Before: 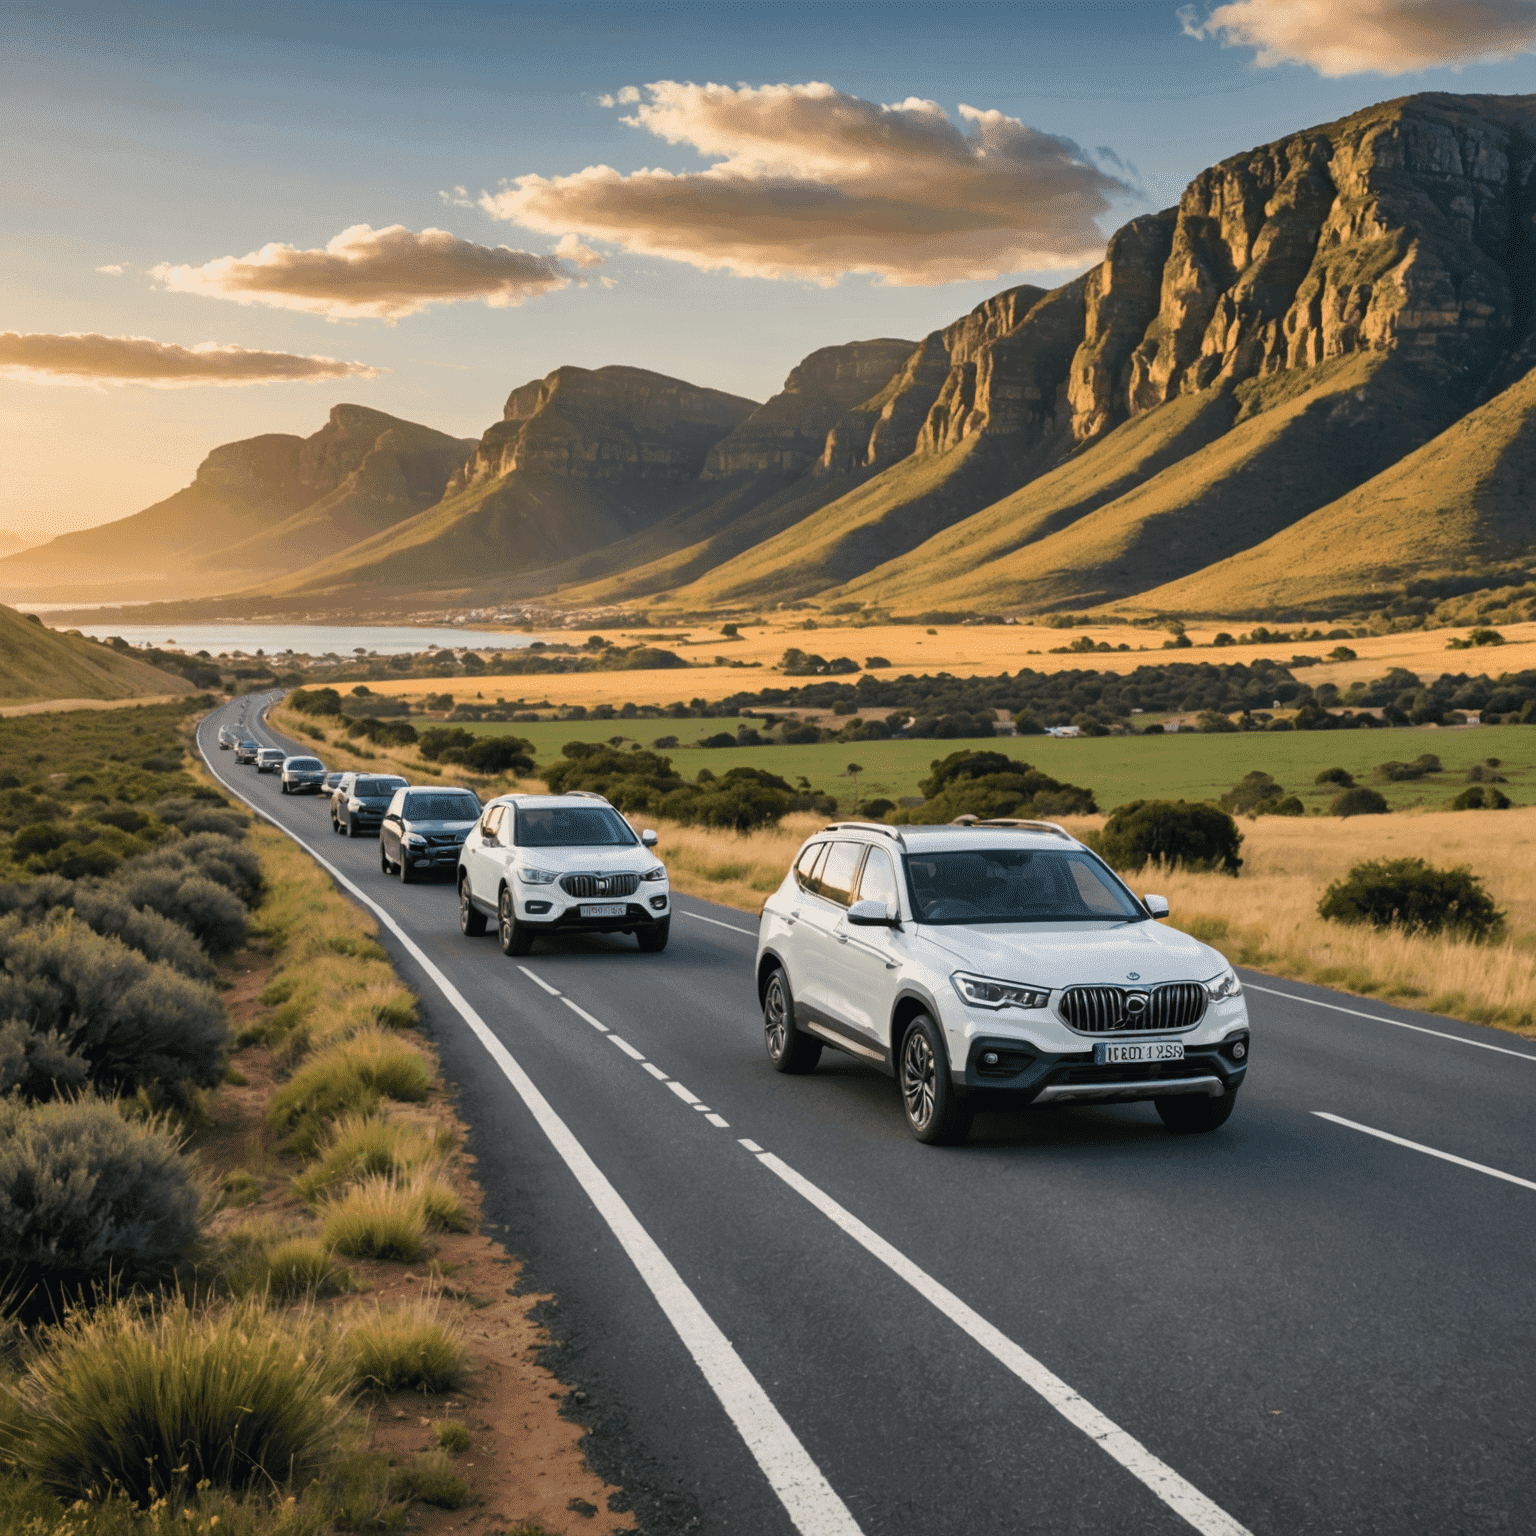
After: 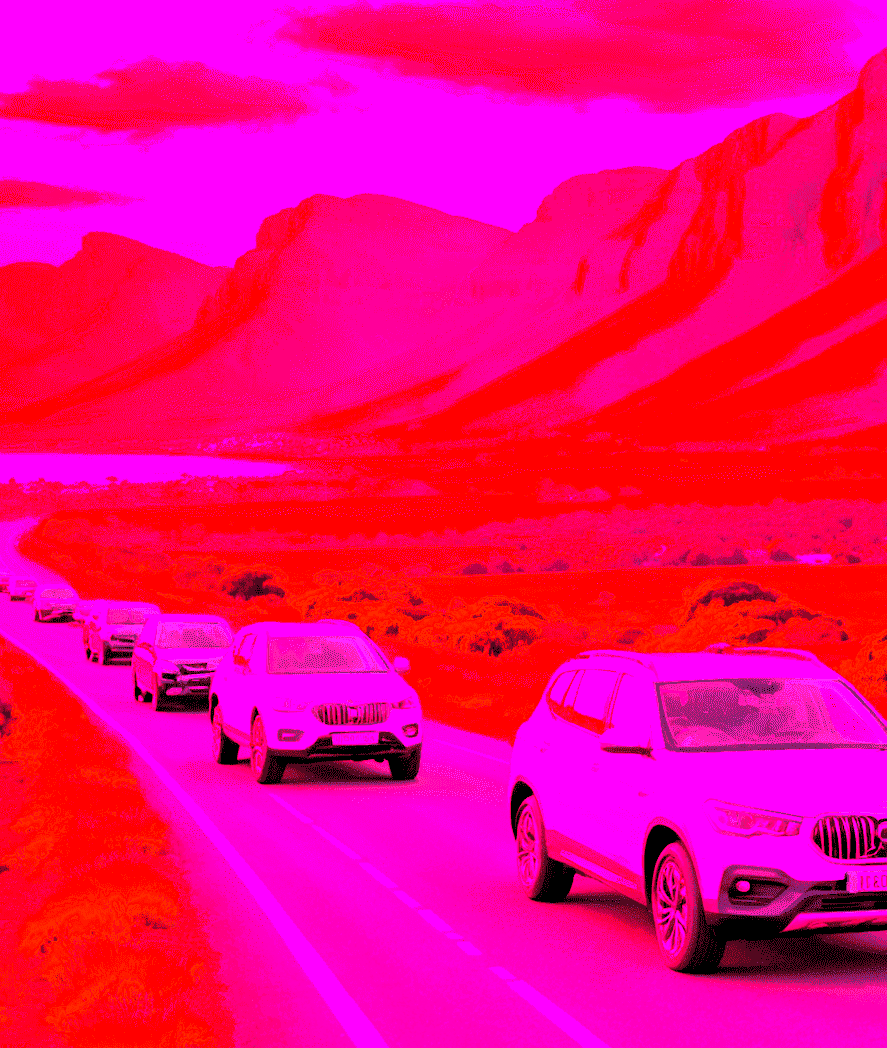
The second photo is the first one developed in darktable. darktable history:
exposure: exposure 0.648 EV, compensate highlight preservation false
crop: left 16.202%, top 11.208%, right 26.045%, bottom 20.557%
color balance rgb: perceptual saturation grading › global saturation 25%, global vibrance 20%
rgb levels: levels [[0.013, 0.434, 0.89], [0, 0.5, 1], [0, 0.5, 1]]
white balance: red 4.26, blue 1.802
